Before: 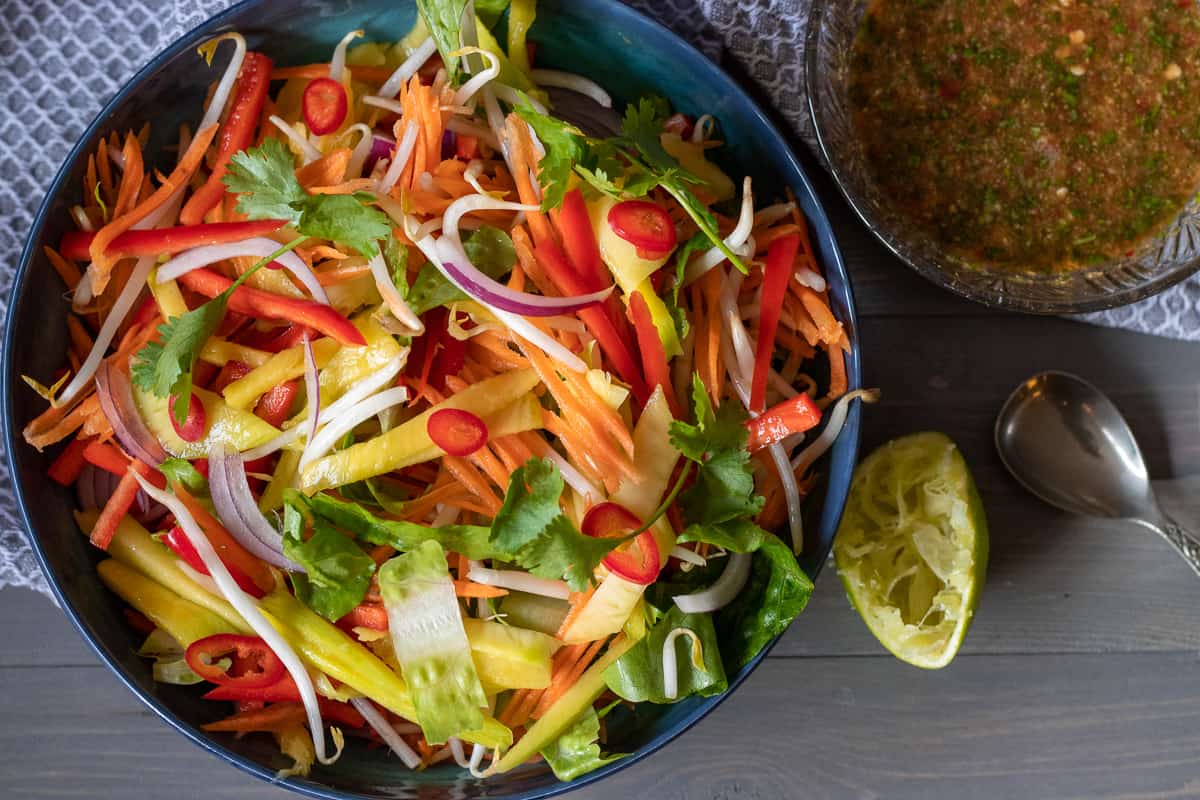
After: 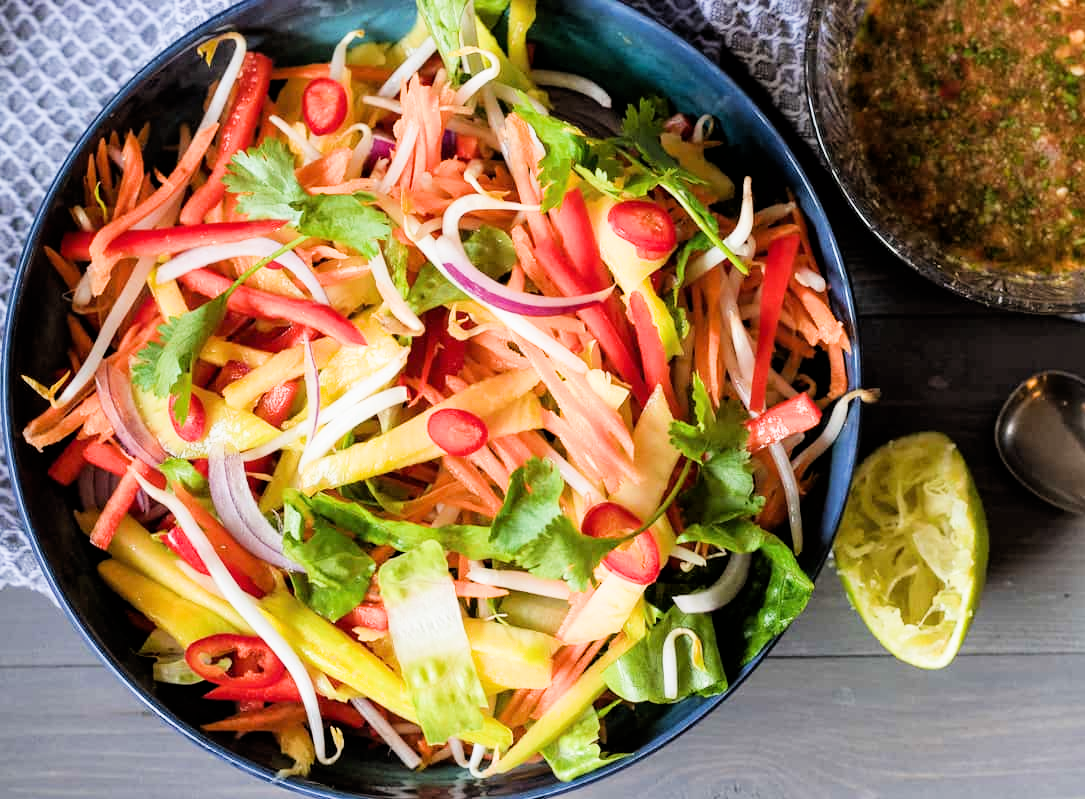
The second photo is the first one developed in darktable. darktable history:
crop: right 9.509%, bottom 0.031%
exposure: black level correction 0, exposure 1.2 EV, compensate highlight preservation false
filmic rgb: black relative exposure -5 EV, hardness 2.88, contrast 1.2, highlights saturation mix -30%
